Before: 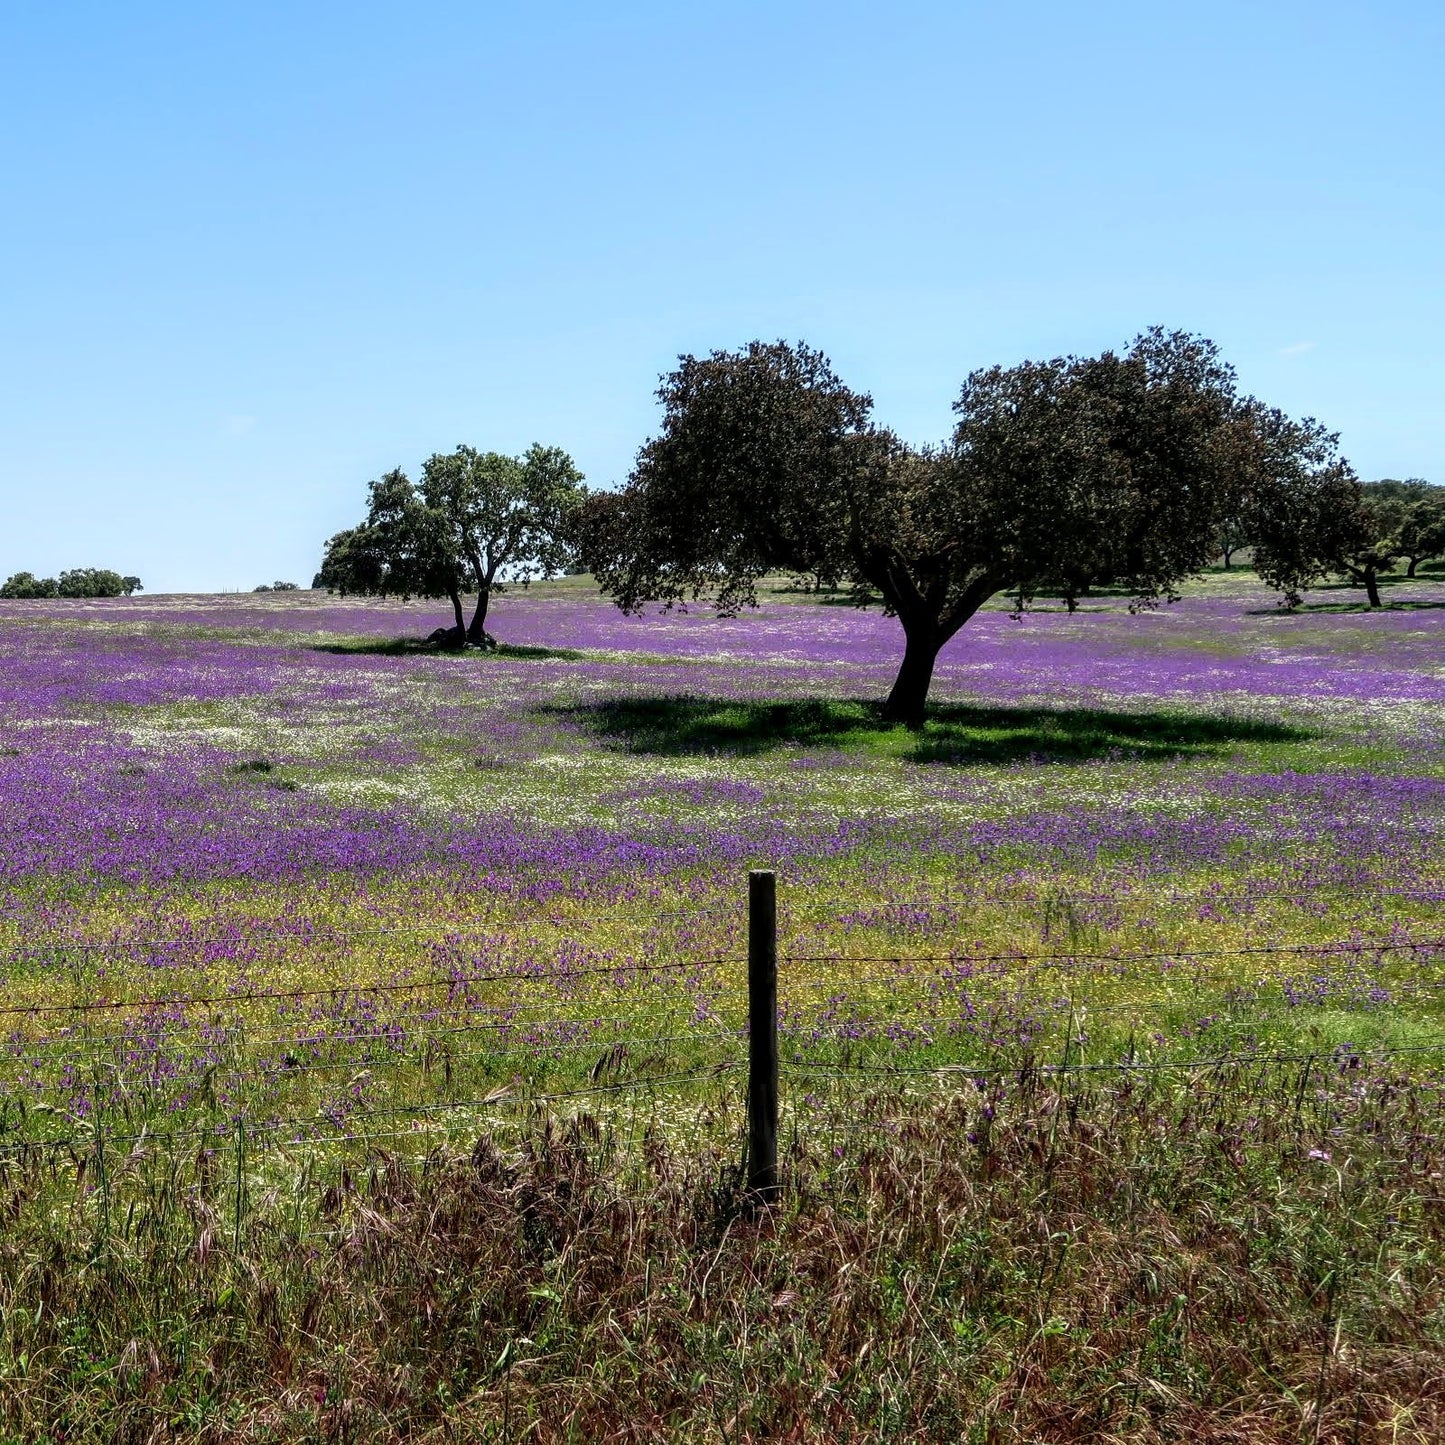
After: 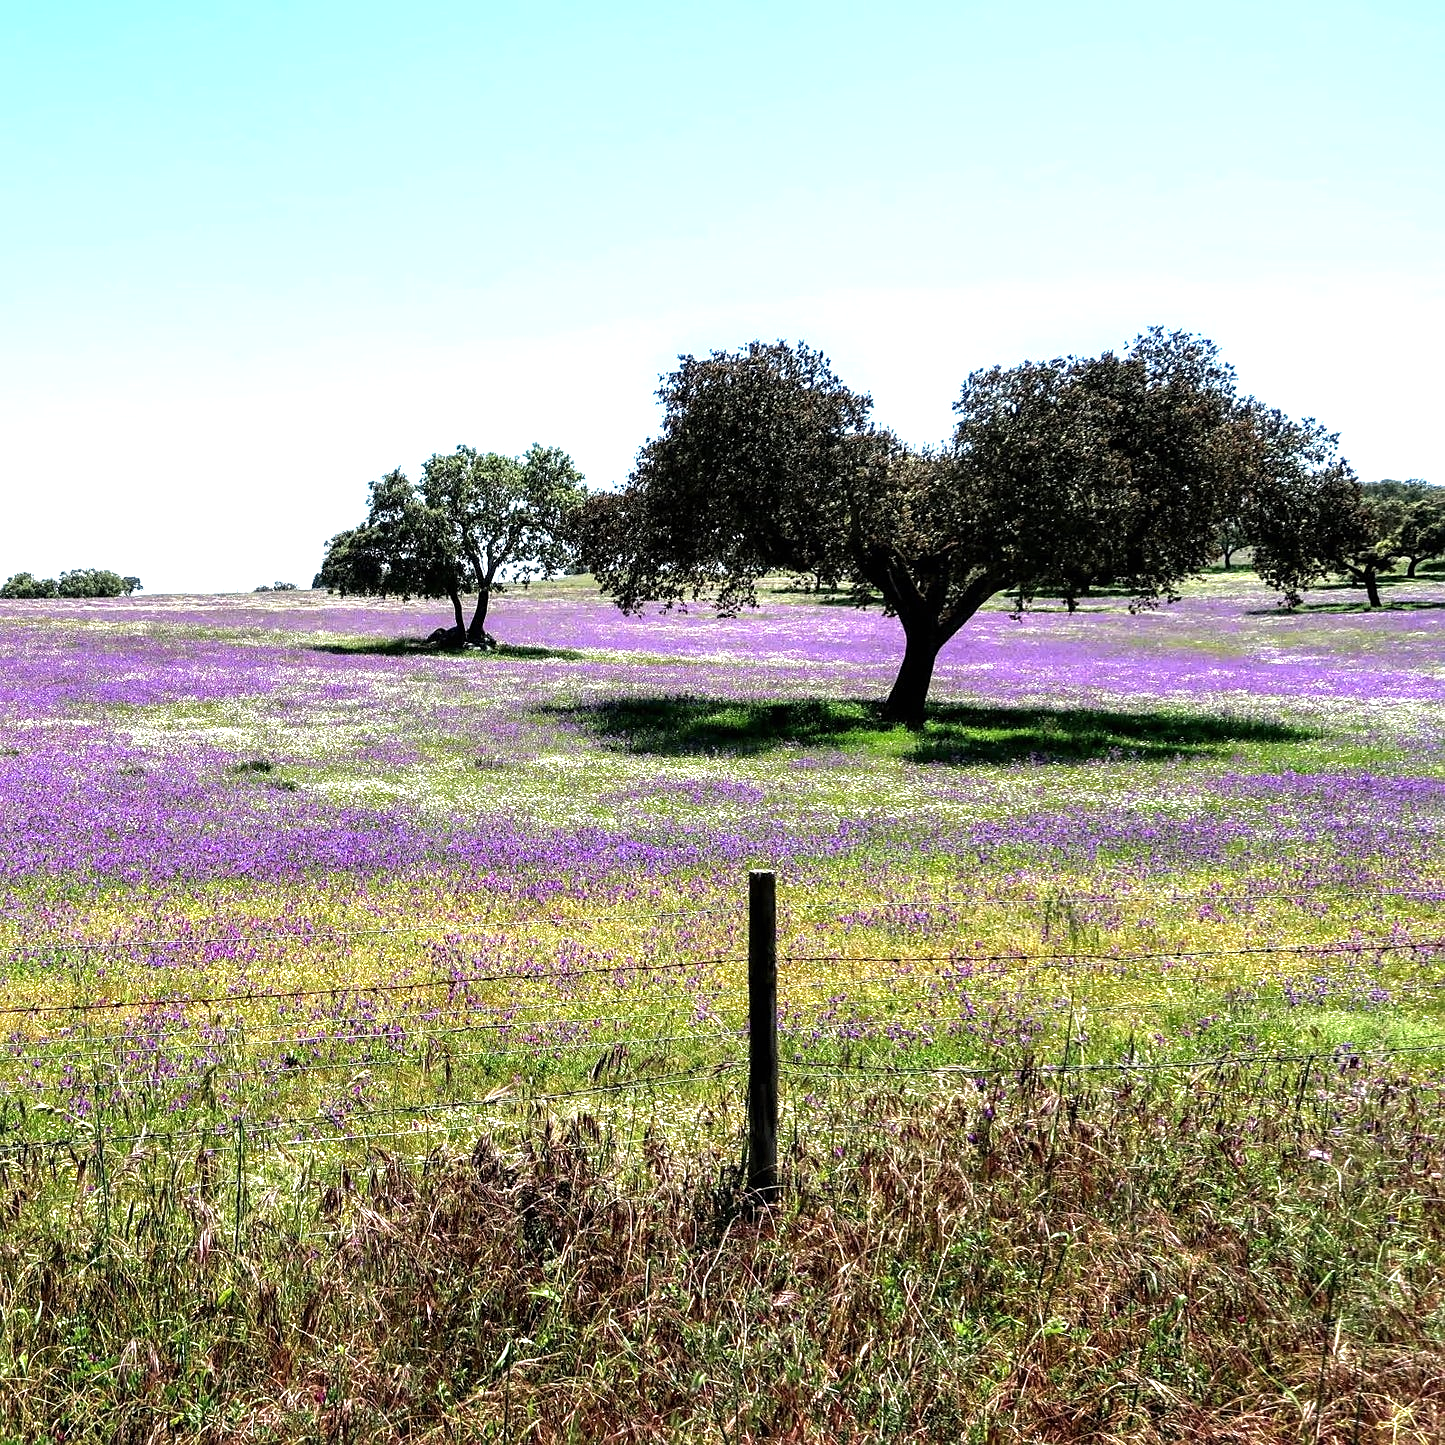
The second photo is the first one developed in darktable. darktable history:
tone equalizer: -8 EV -0.428 EV, -7 EV -0.387 EV, -6 EV -0.361 EV, -5 EV -0.233 EV, -3 EV 0.193 EV, -2 EV 0.312 EV, -1 EV 0.396 EV, +0 EV 0.408 EV
sharpen: amount 0.21
exposure: black level correction 0, exposure 0.703 EV, compensate exposure bias true, compensate highlight preservation false
